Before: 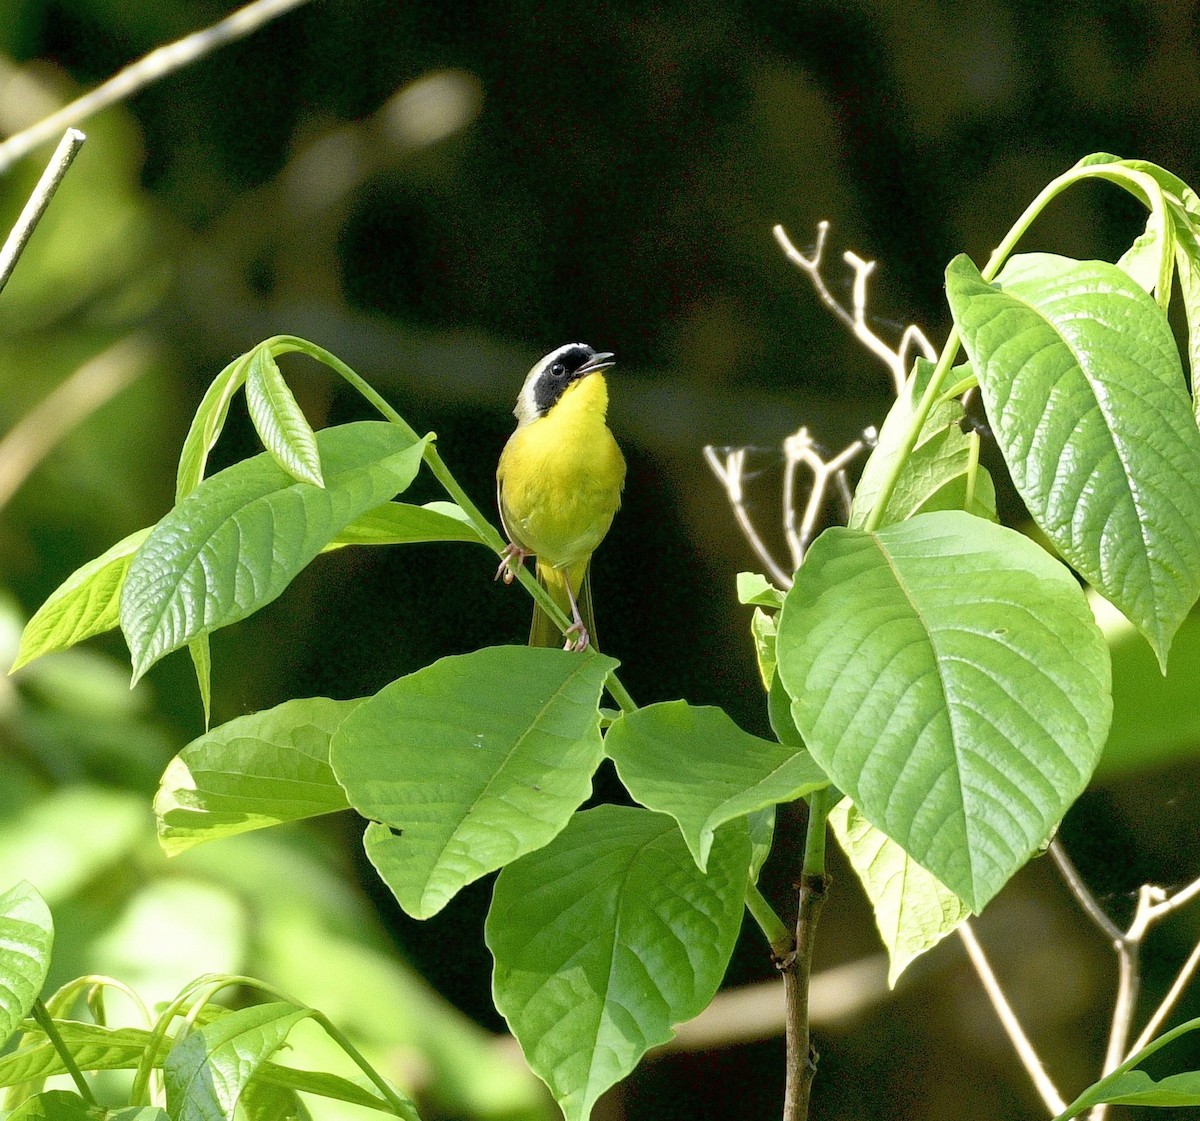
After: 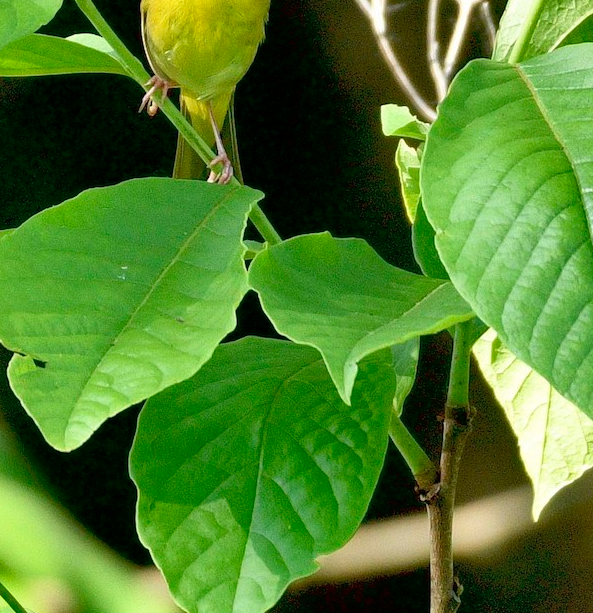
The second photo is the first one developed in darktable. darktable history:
crop: left 29.672%, top 41.786%, right 20.851%, bottom 3.487%
shadows and highlights: radius 108.52, shadows 40.68, highlights -72.88, low approximation 0.01, soften with gaussian
